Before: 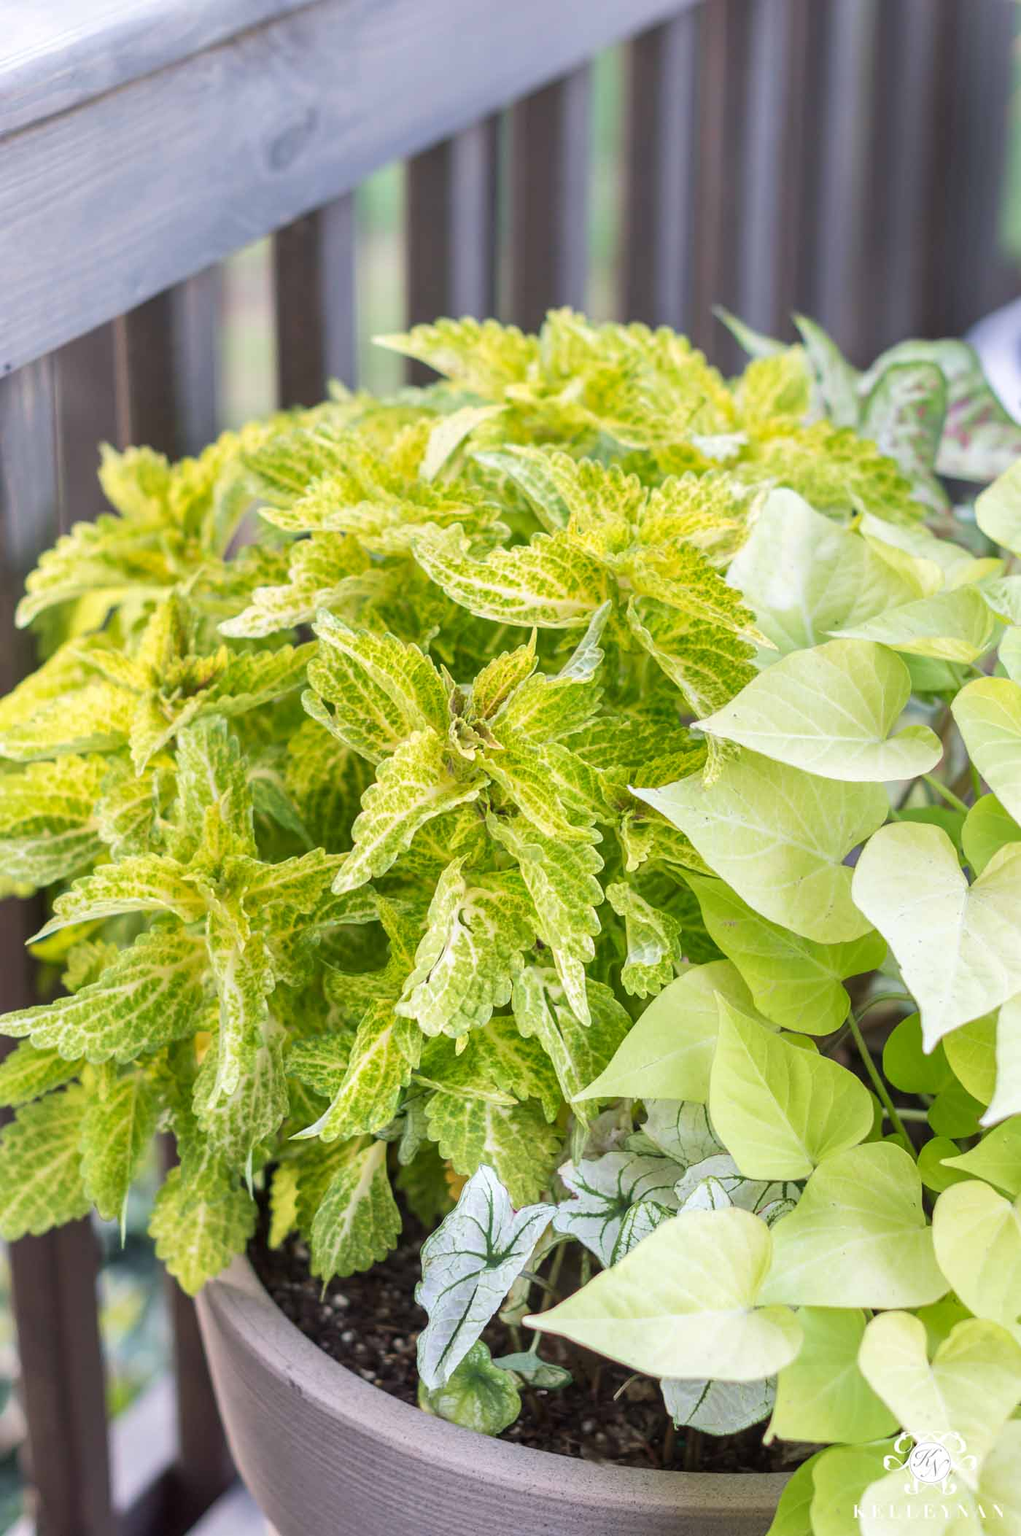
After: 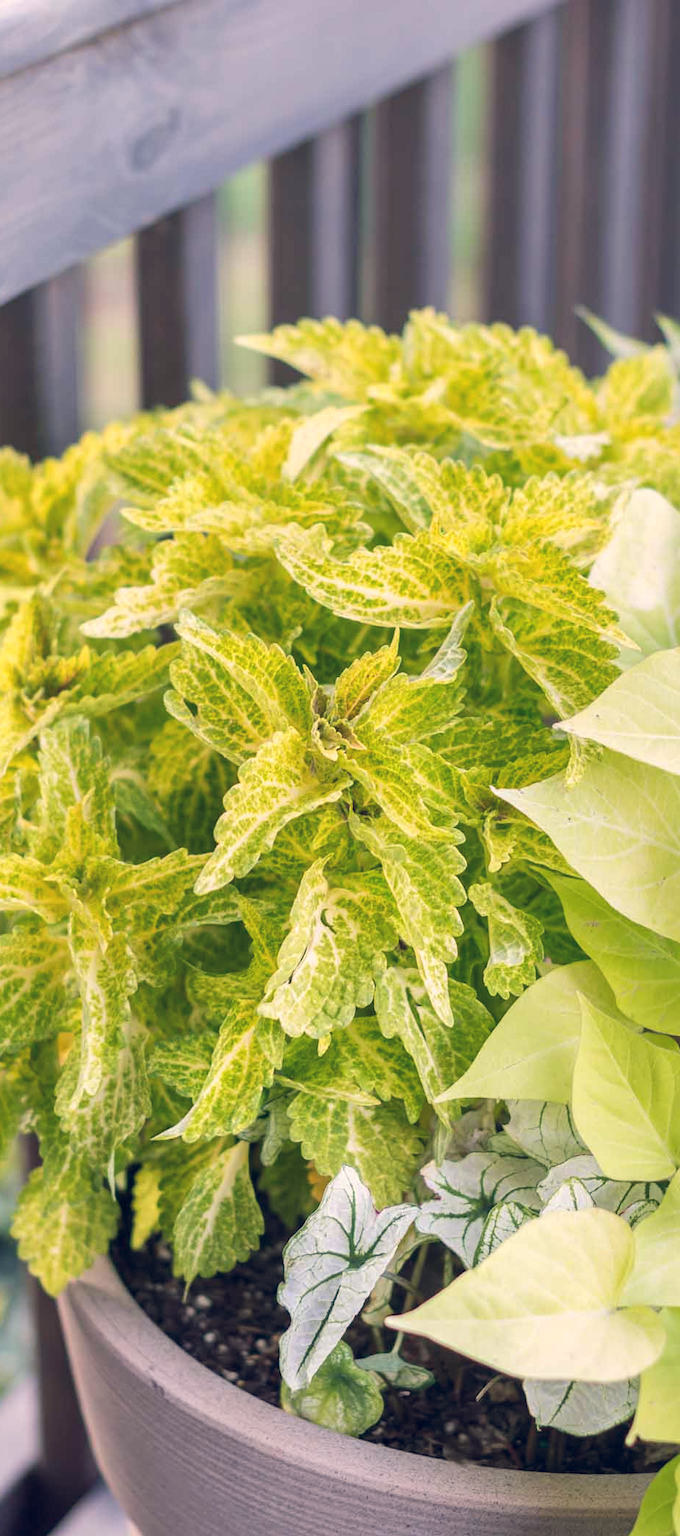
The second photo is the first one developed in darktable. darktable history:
color balance rgb: shadows lift › hue 87.51°, highlights gain › chroma 3.21%, highlights gain › hue 55.1°, global offset › chroma 0.15%, global offset › hue 253.66°, linear chroma grading › global chroma 0.5%
crop and rotate: left 13.537%, right 19.796%
